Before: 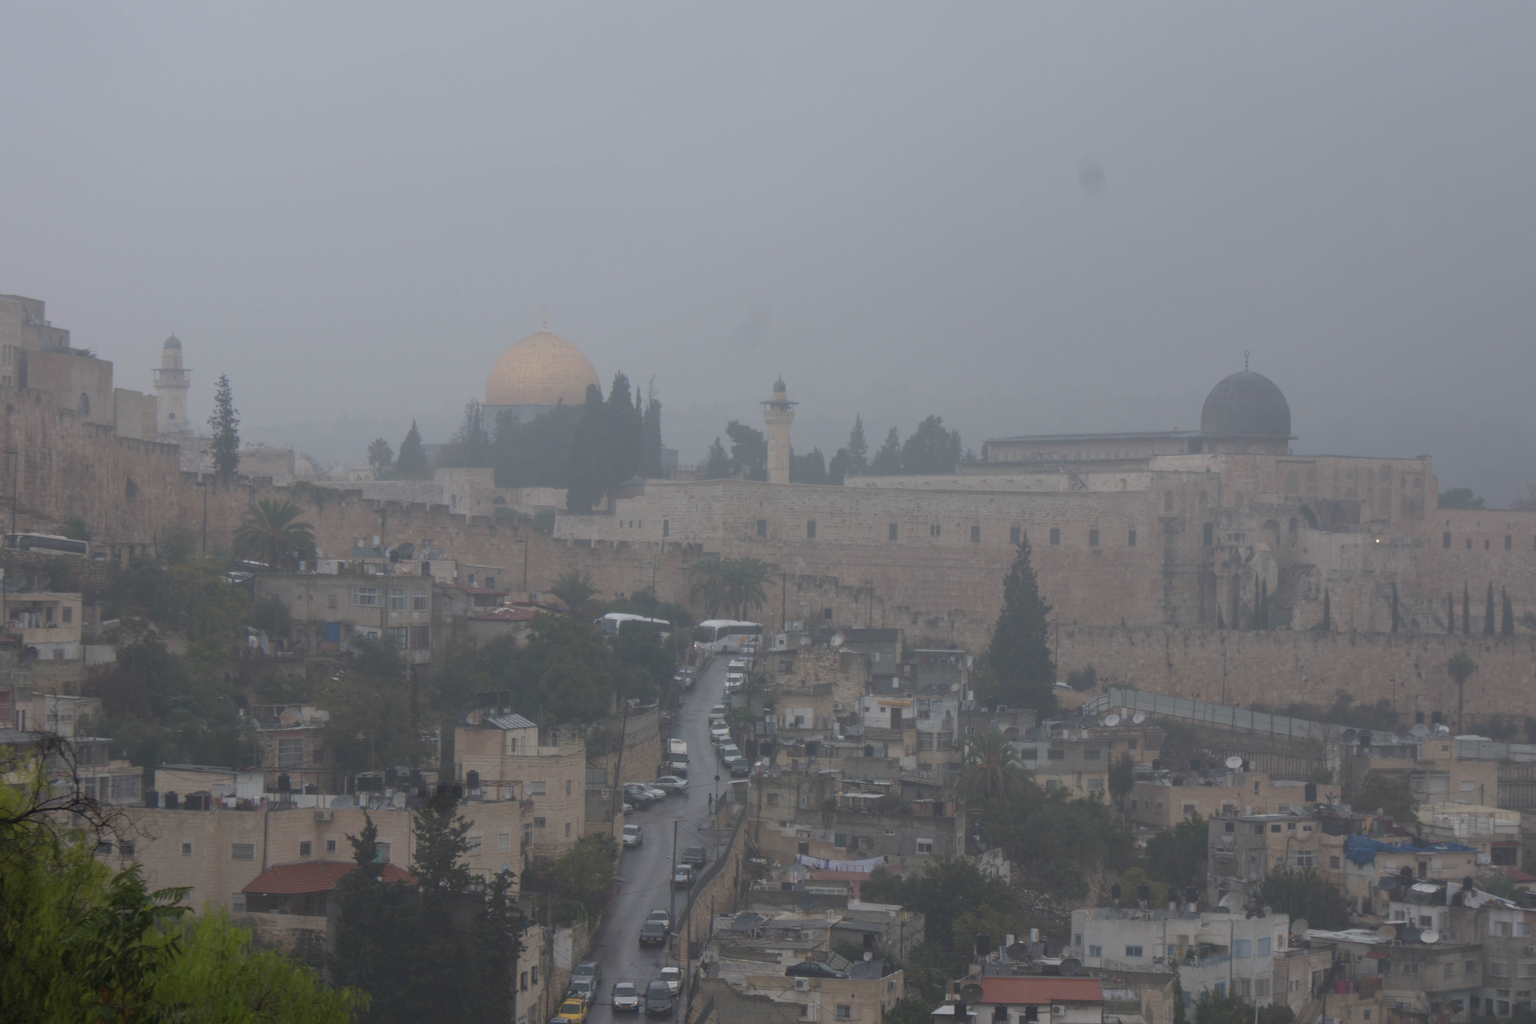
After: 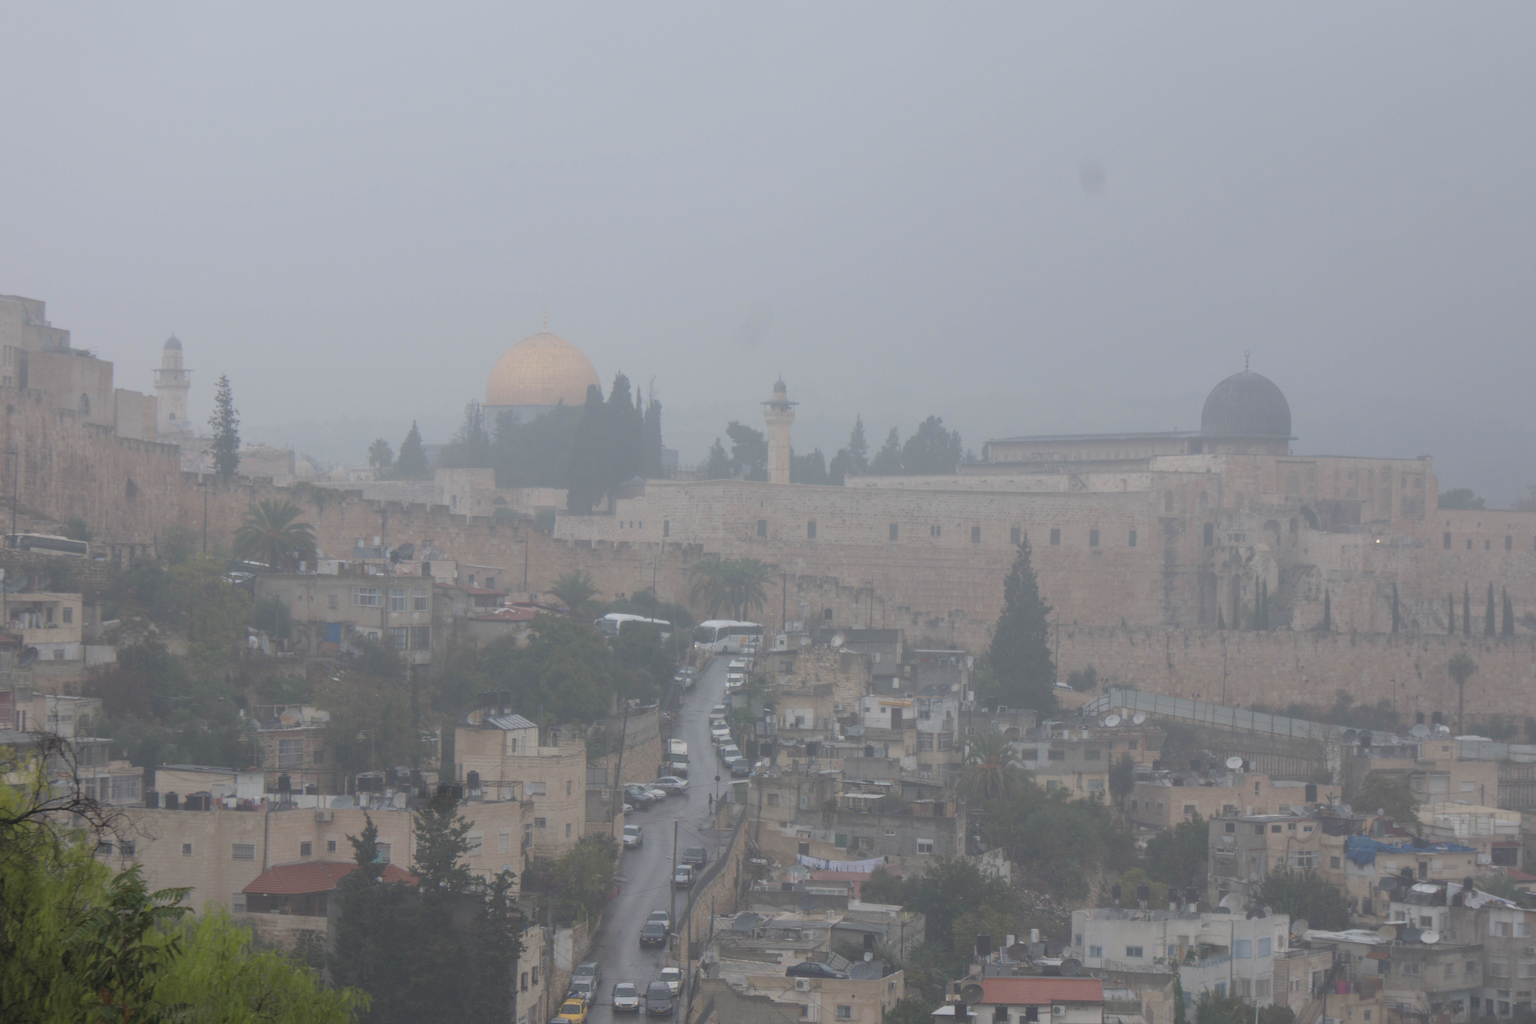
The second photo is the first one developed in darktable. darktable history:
contrast brightness saturation: brightness 0.15
